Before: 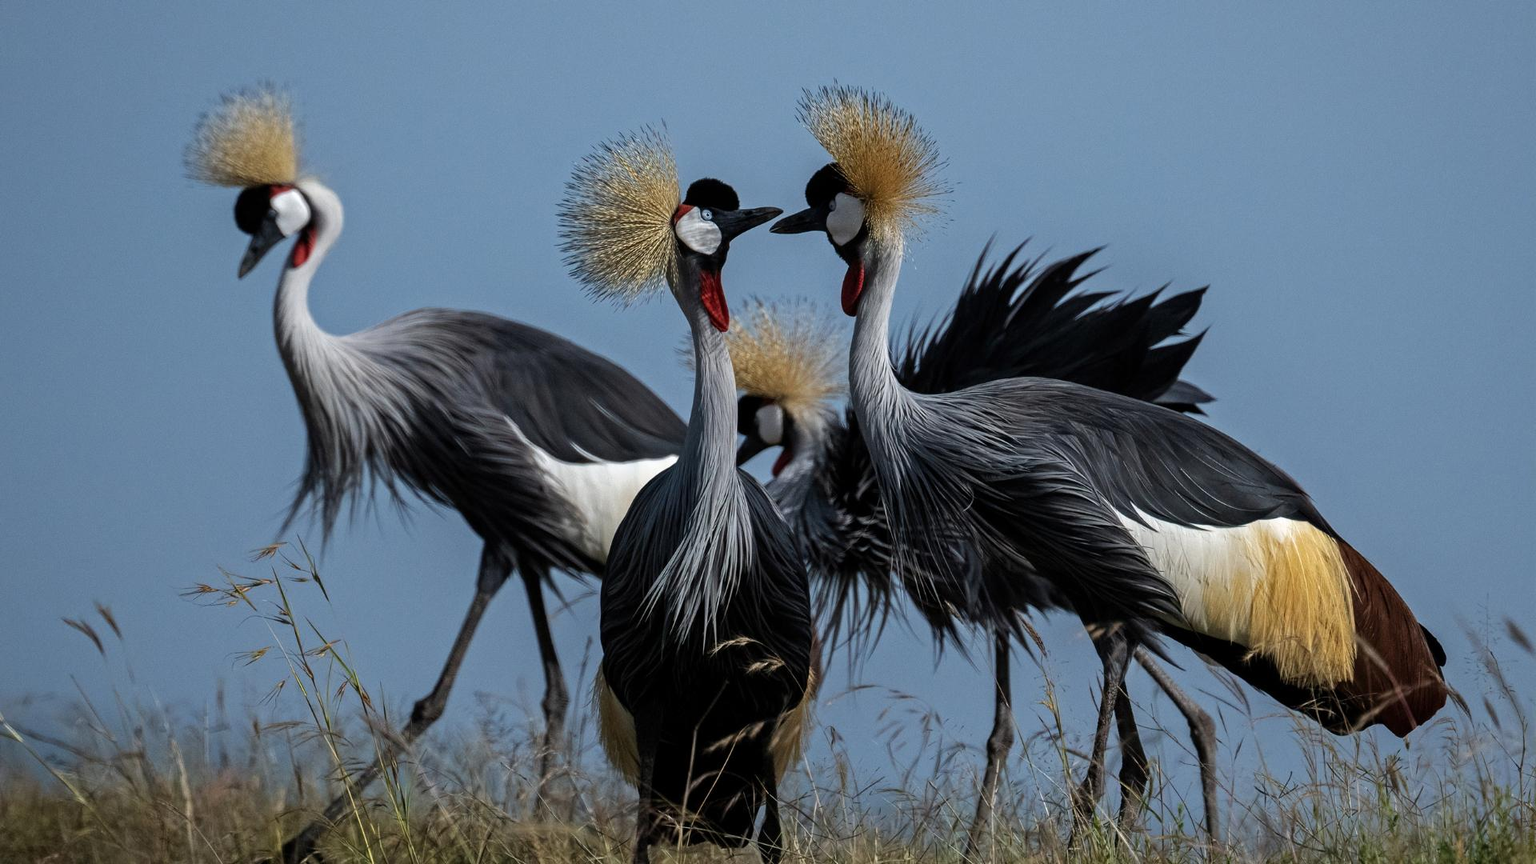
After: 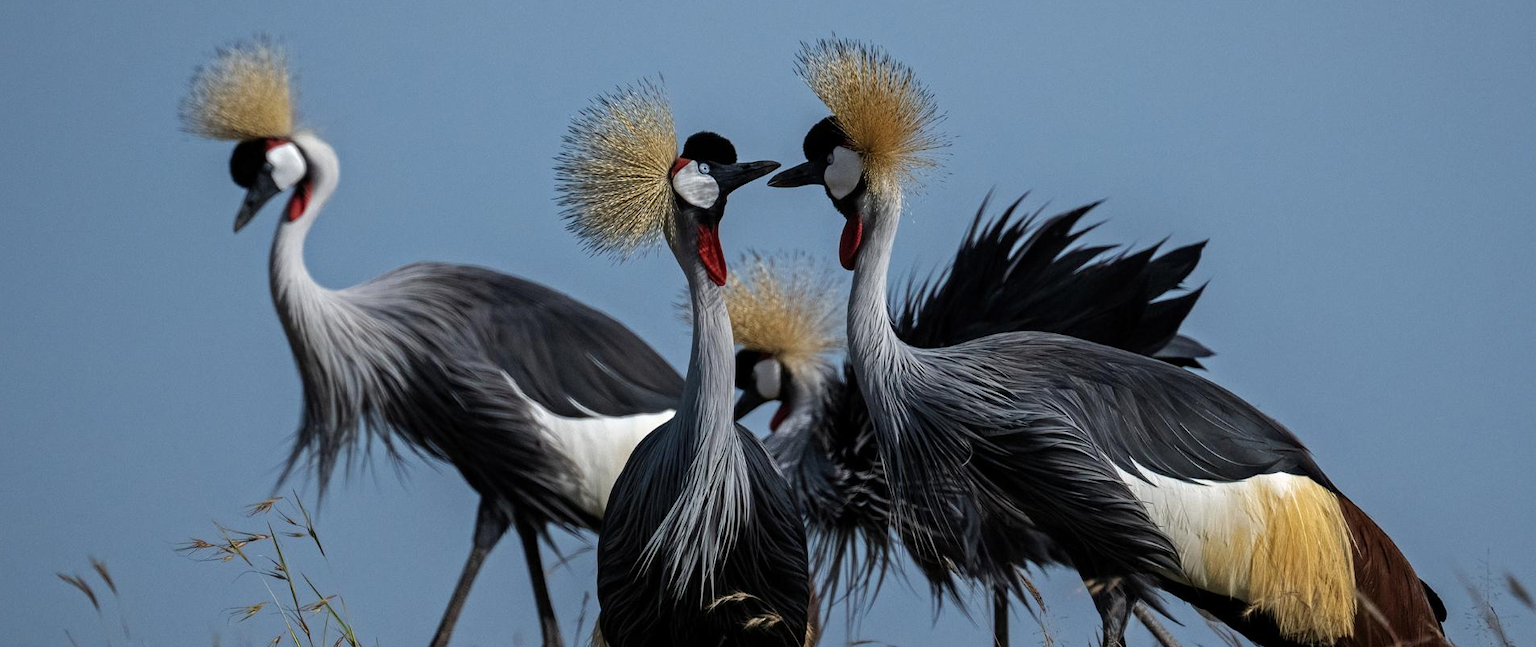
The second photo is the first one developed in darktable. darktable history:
crop: left 0.388%, top 5.474%, bottom 19.812%
